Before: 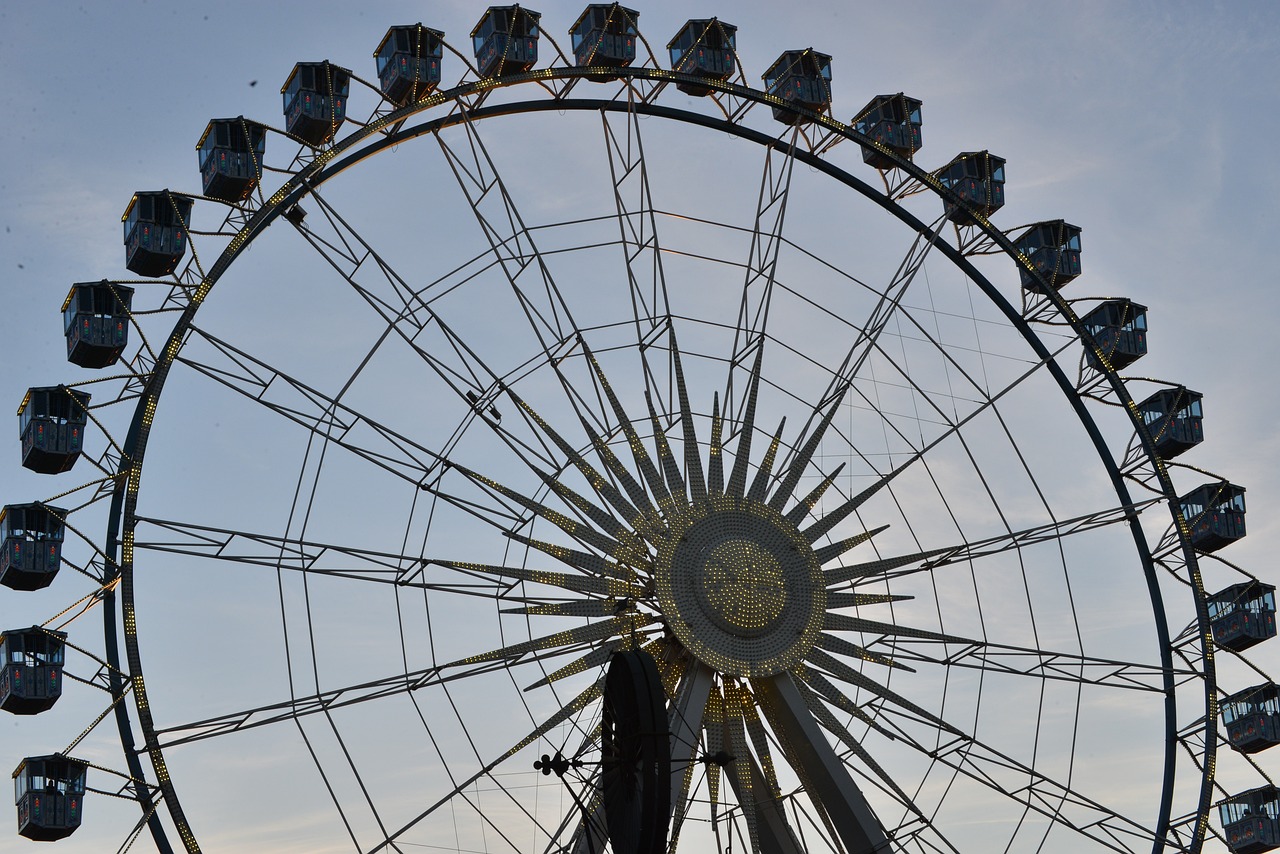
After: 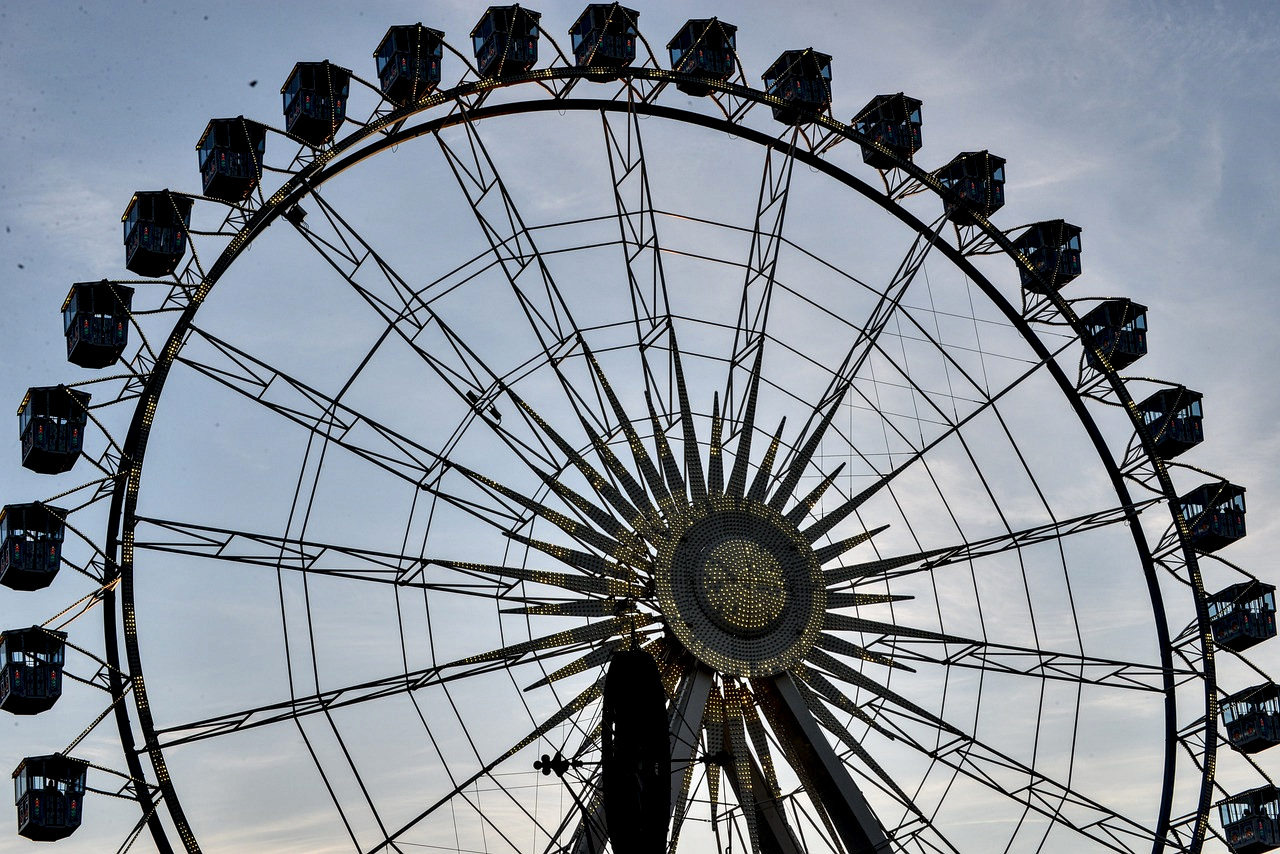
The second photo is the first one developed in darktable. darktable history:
local contrast: highlights 80%, shadows 57%, detail 175%, midtone range 0.602
shadows and highlights: low approximation 0.01, soften with gaussian
exposure: compensate highlight preservation false
contrast brightness saturation: contrast 0.1, brightness 0.02, saturation 0.02
